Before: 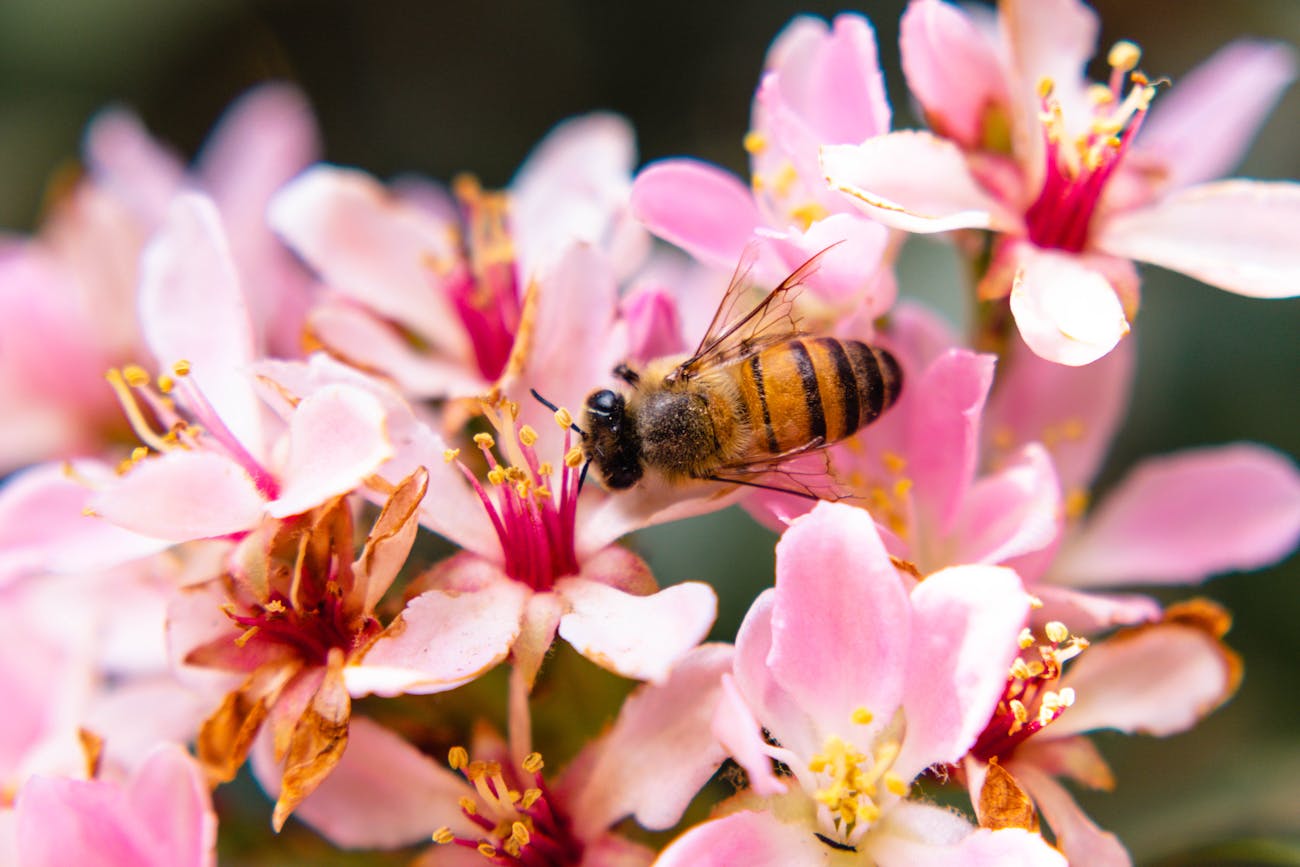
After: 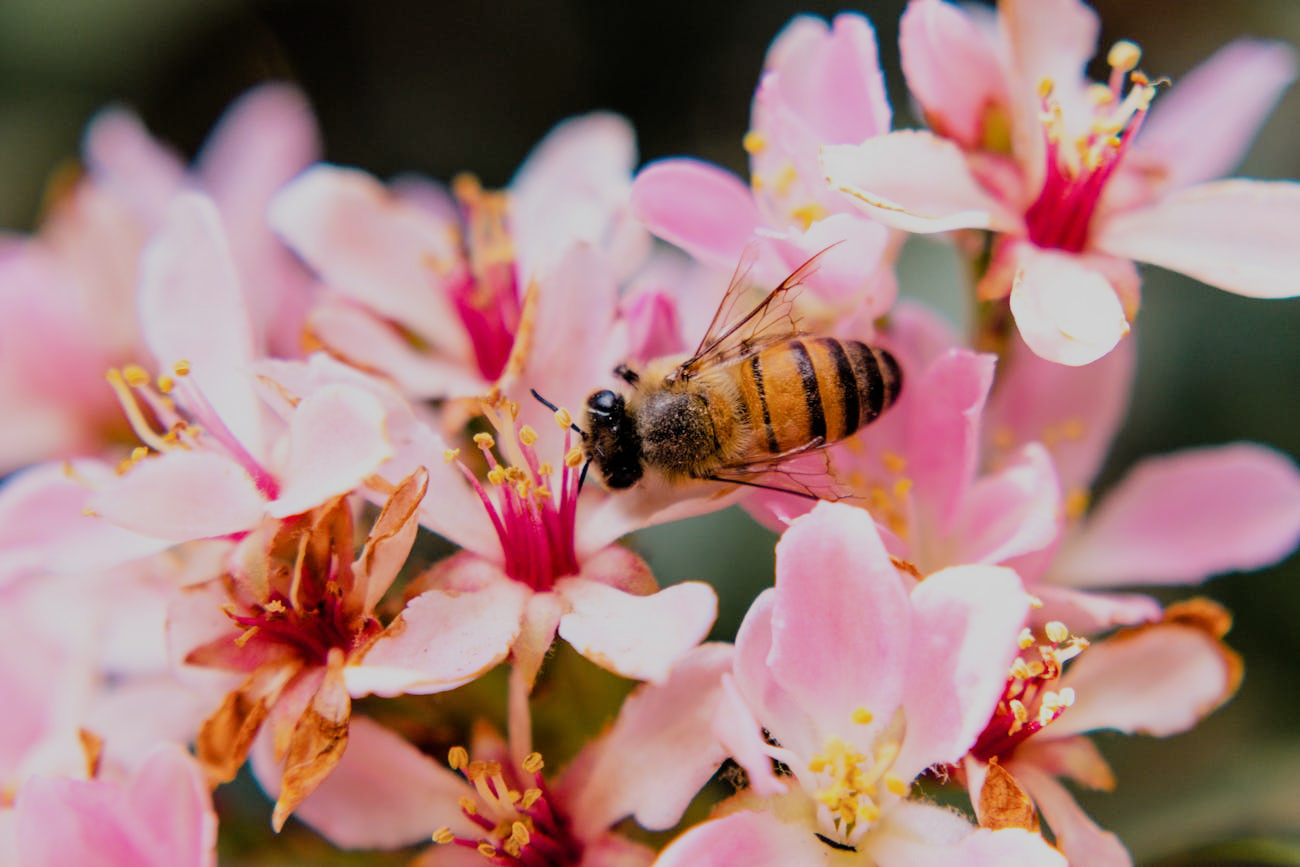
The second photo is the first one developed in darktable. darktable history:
filmic rgb: black relative exposure -7.4 EV, white relative exposure 4.87 EV, hardness 3.4
